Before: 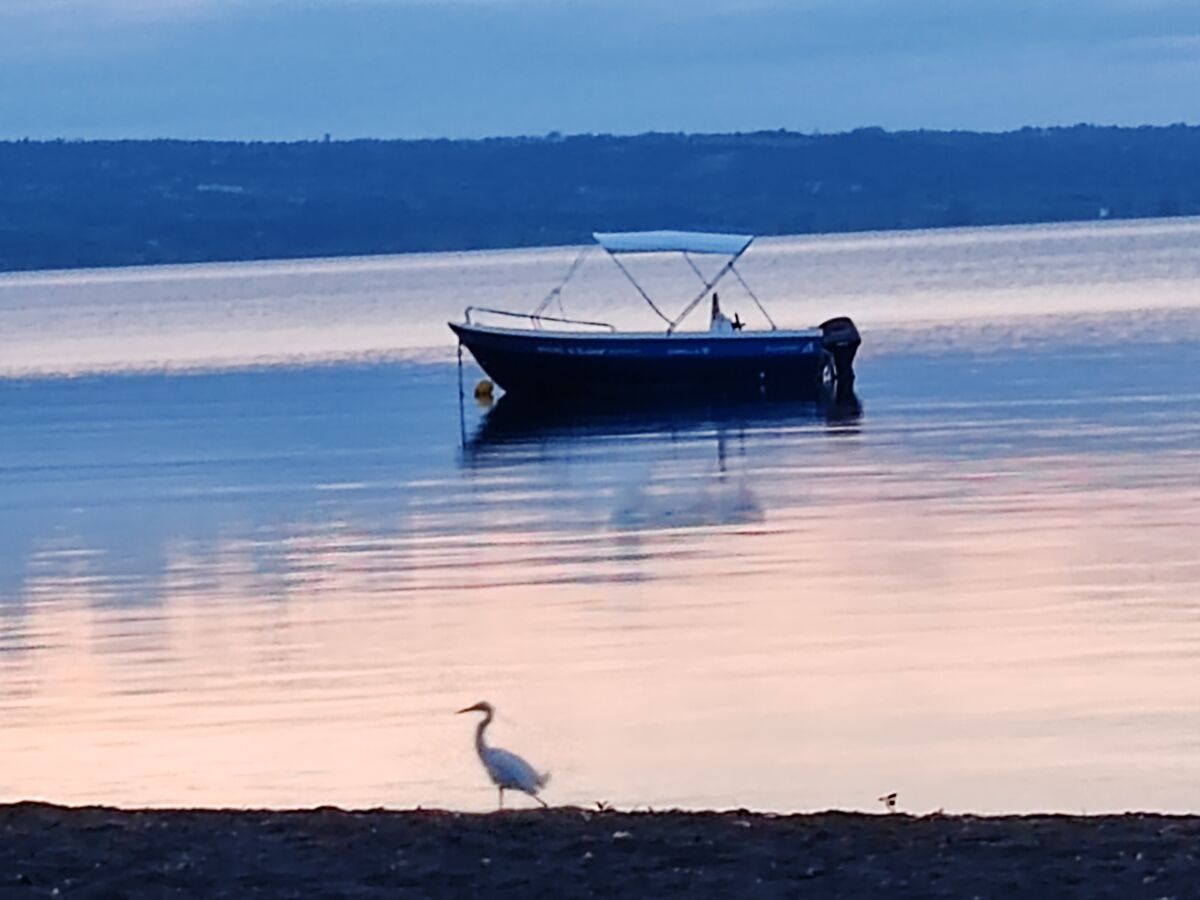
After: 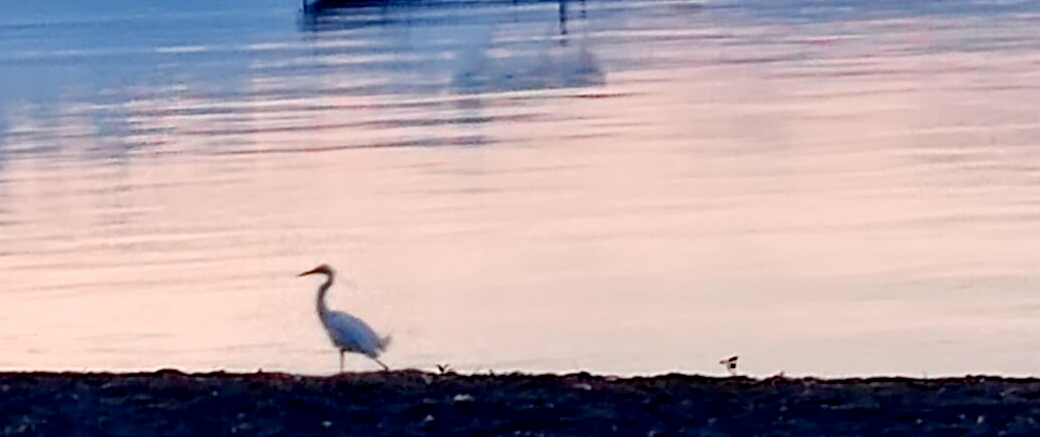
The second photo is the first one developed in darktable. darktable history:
crop and rotate: left 13.265%, top 48.58%, bottom 2.766%
exposure: black level correction 0.012, compensate exposure bias true, compensate highlight preservation false
